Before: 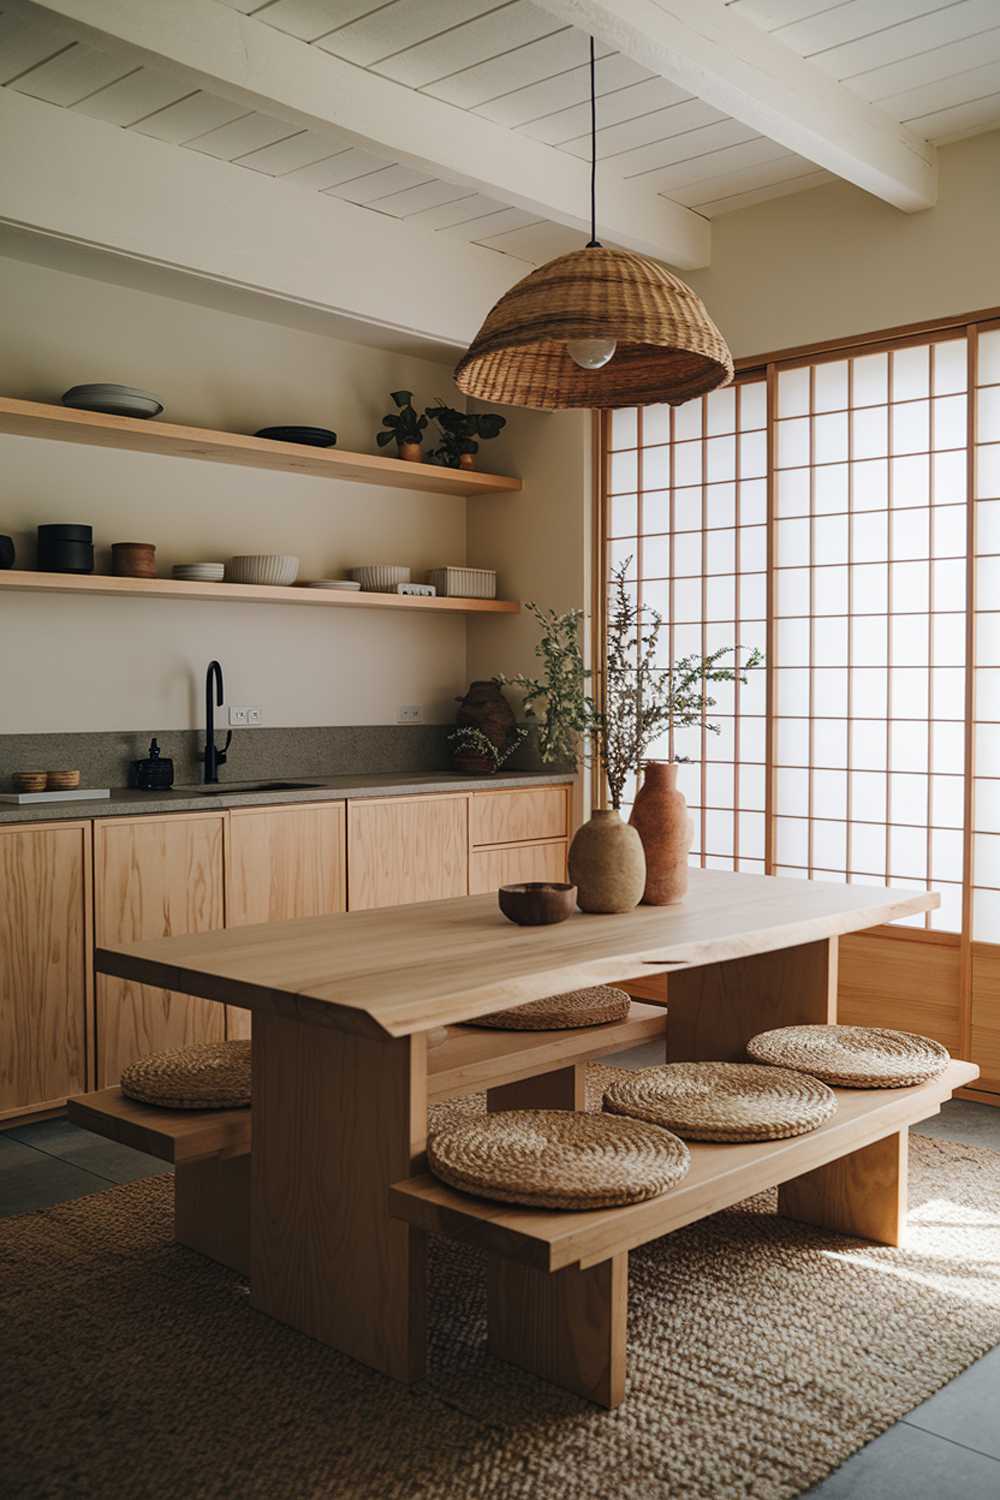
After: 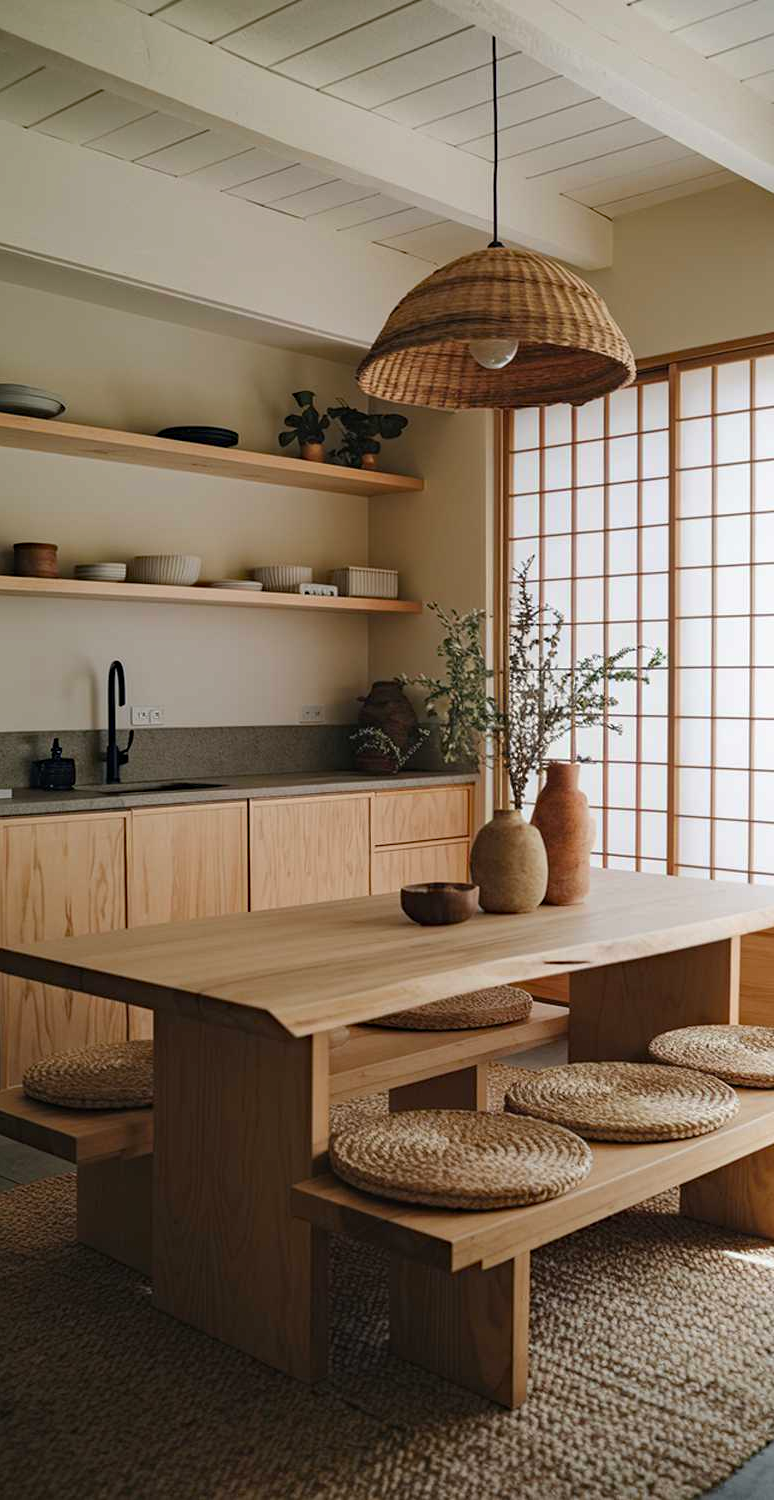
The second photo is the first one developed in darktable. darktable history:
crop: left 9.88%, right 12.664%
haze removal: compatibility mode true, adaptive false
